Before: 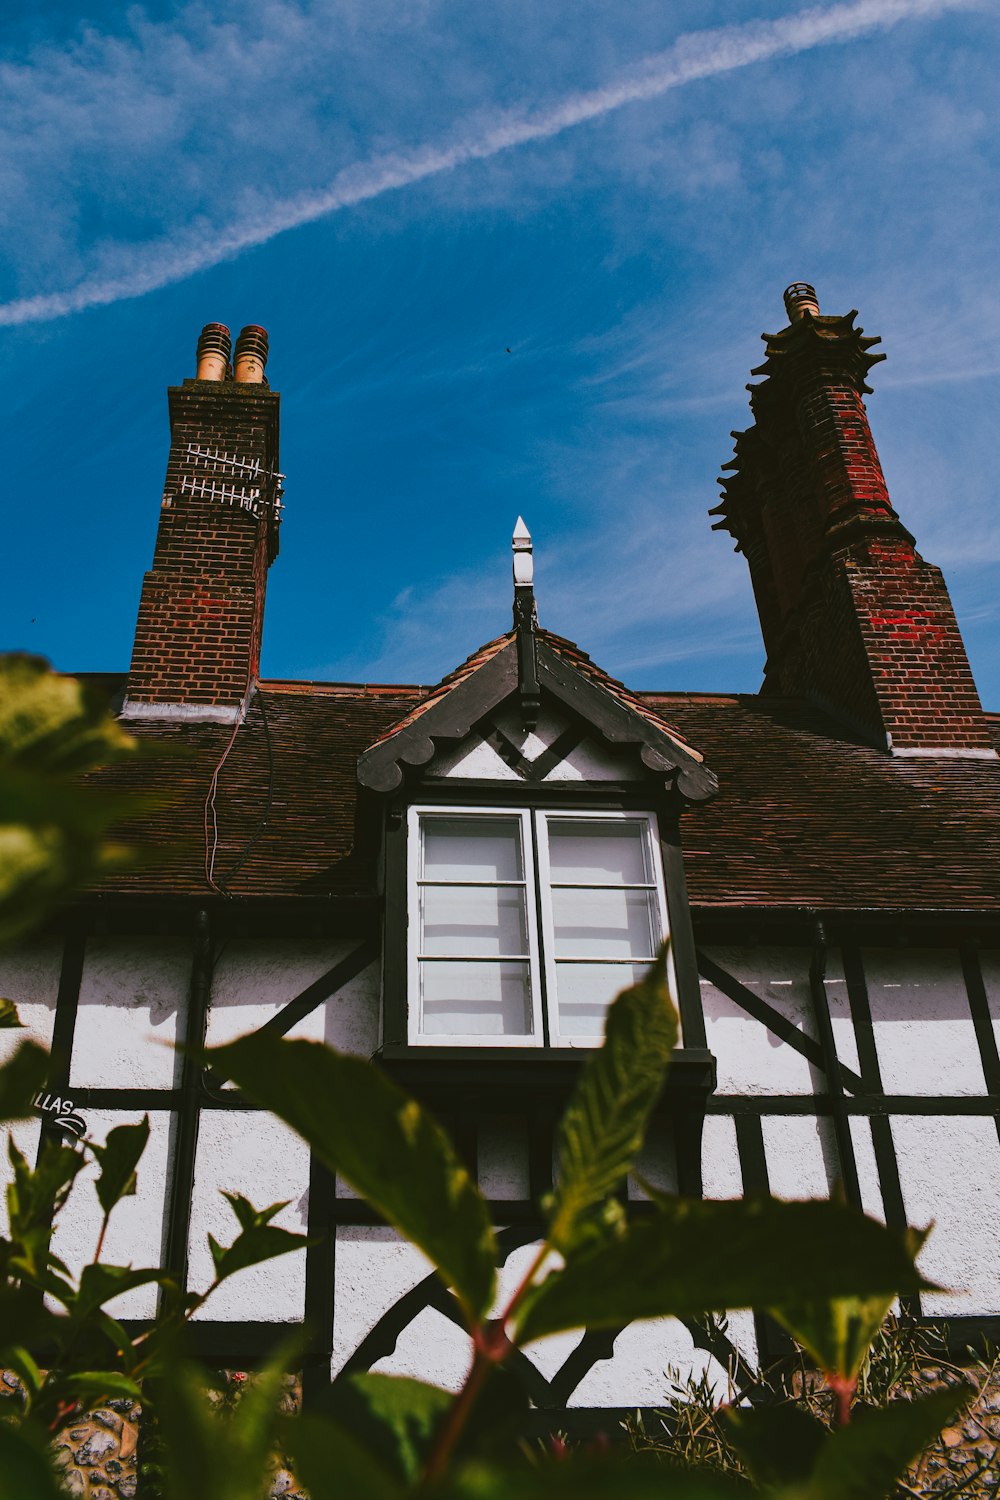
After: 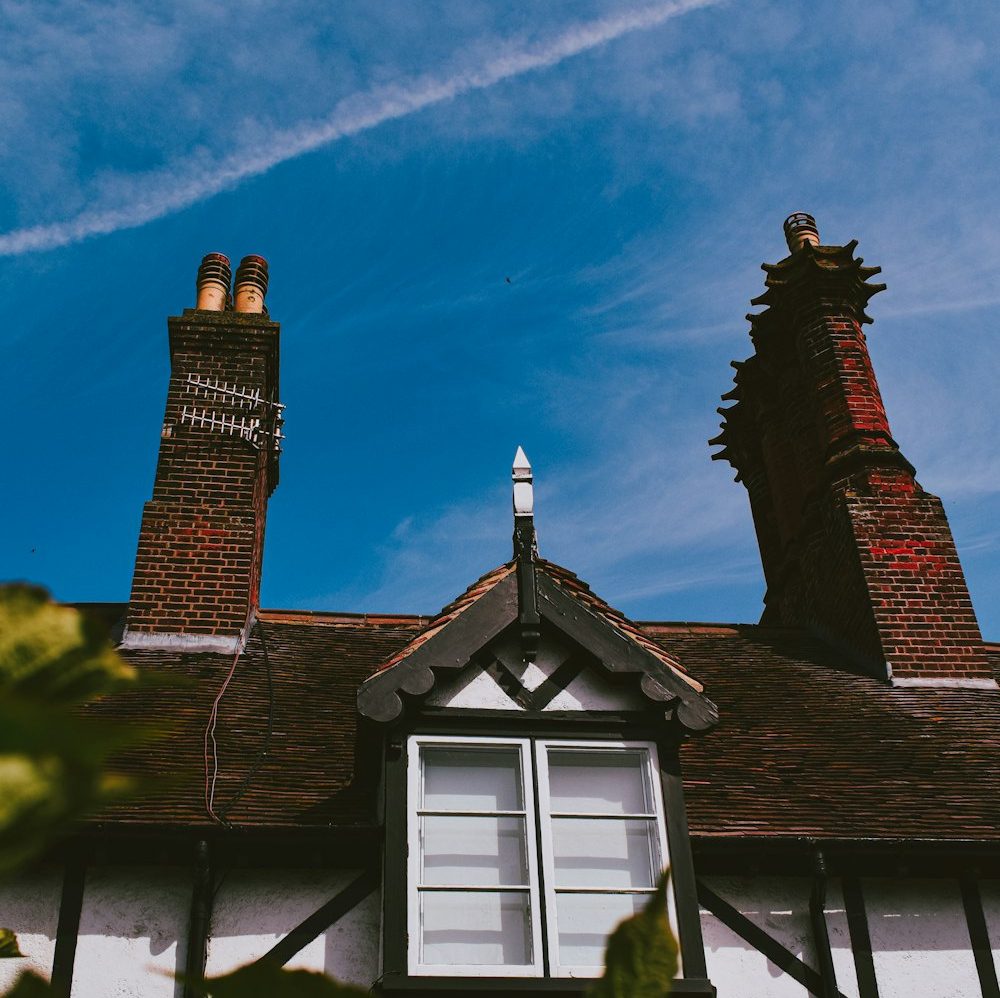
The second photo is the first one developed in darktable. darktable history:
crop and rotate: top 4.72%, bottom 28.742%
